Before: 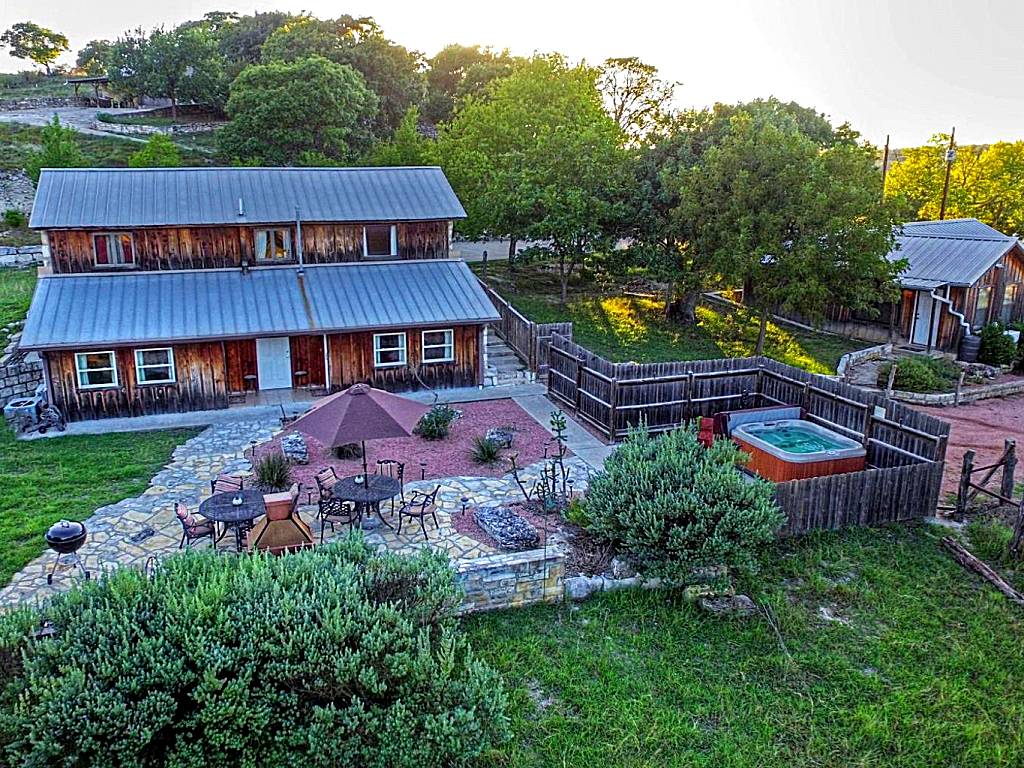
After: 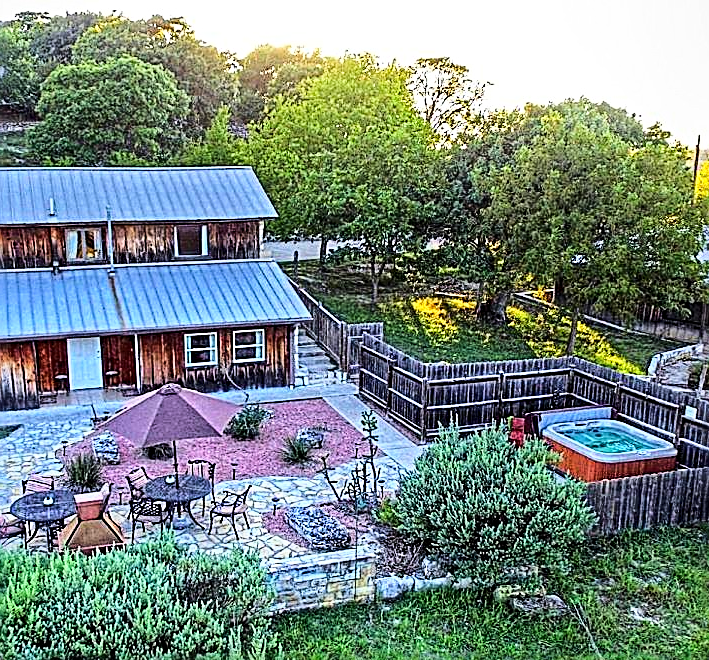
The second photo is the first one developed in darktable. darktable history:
sharpen: radius 2.584, amount 0.688
crop: left 18.479%, right 12.2%, bottom 13.971%
base curve: curves: ch0 [(0, 0) (0.028, 0.03) (0.121, 0.232) (0.46, 0.748) (0.859, 0.968) (1, 1)]
